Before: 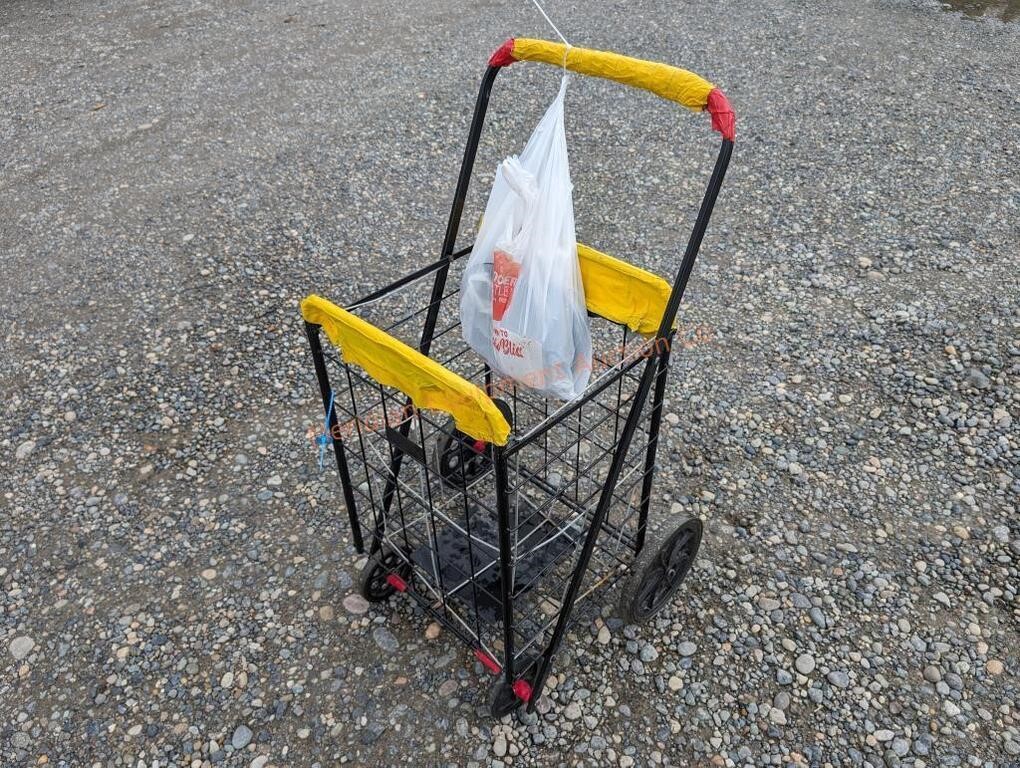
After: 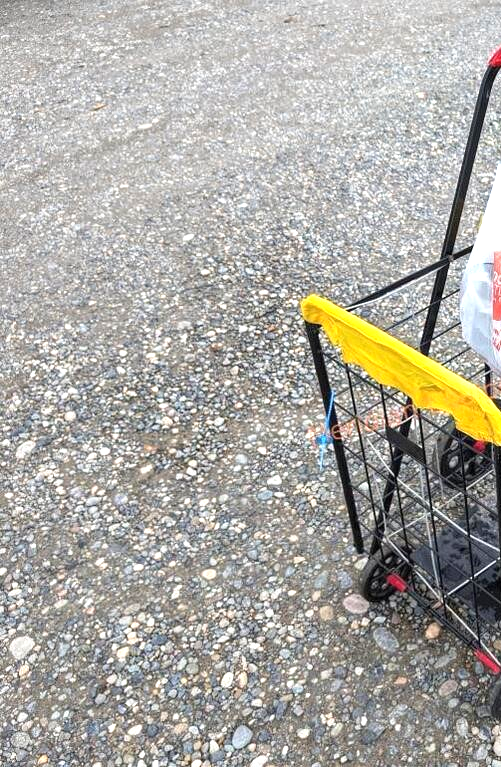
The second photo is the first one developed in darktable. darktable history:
exposure: black level correction 0, exposure 1 EV, compensate highlight preservation false
crop and rotate: left 0%, top 0%, right 50.845%
